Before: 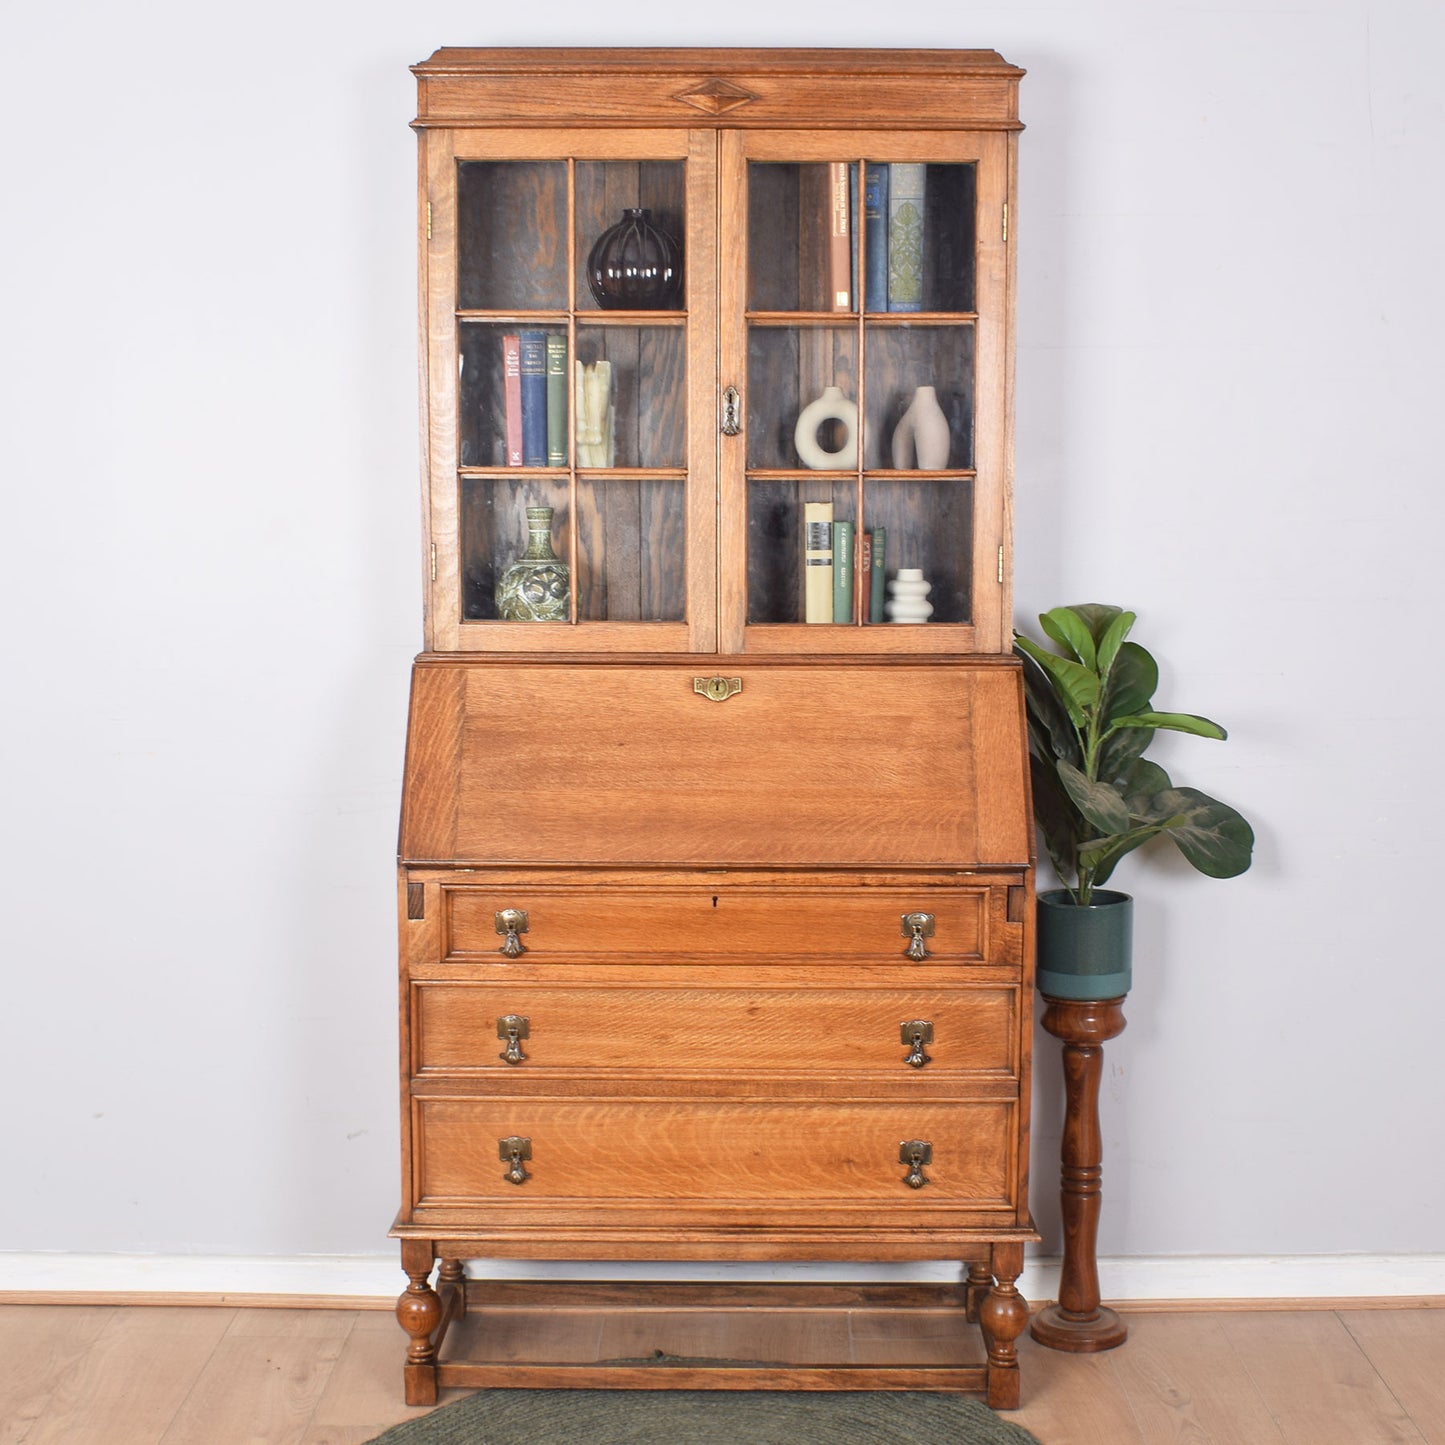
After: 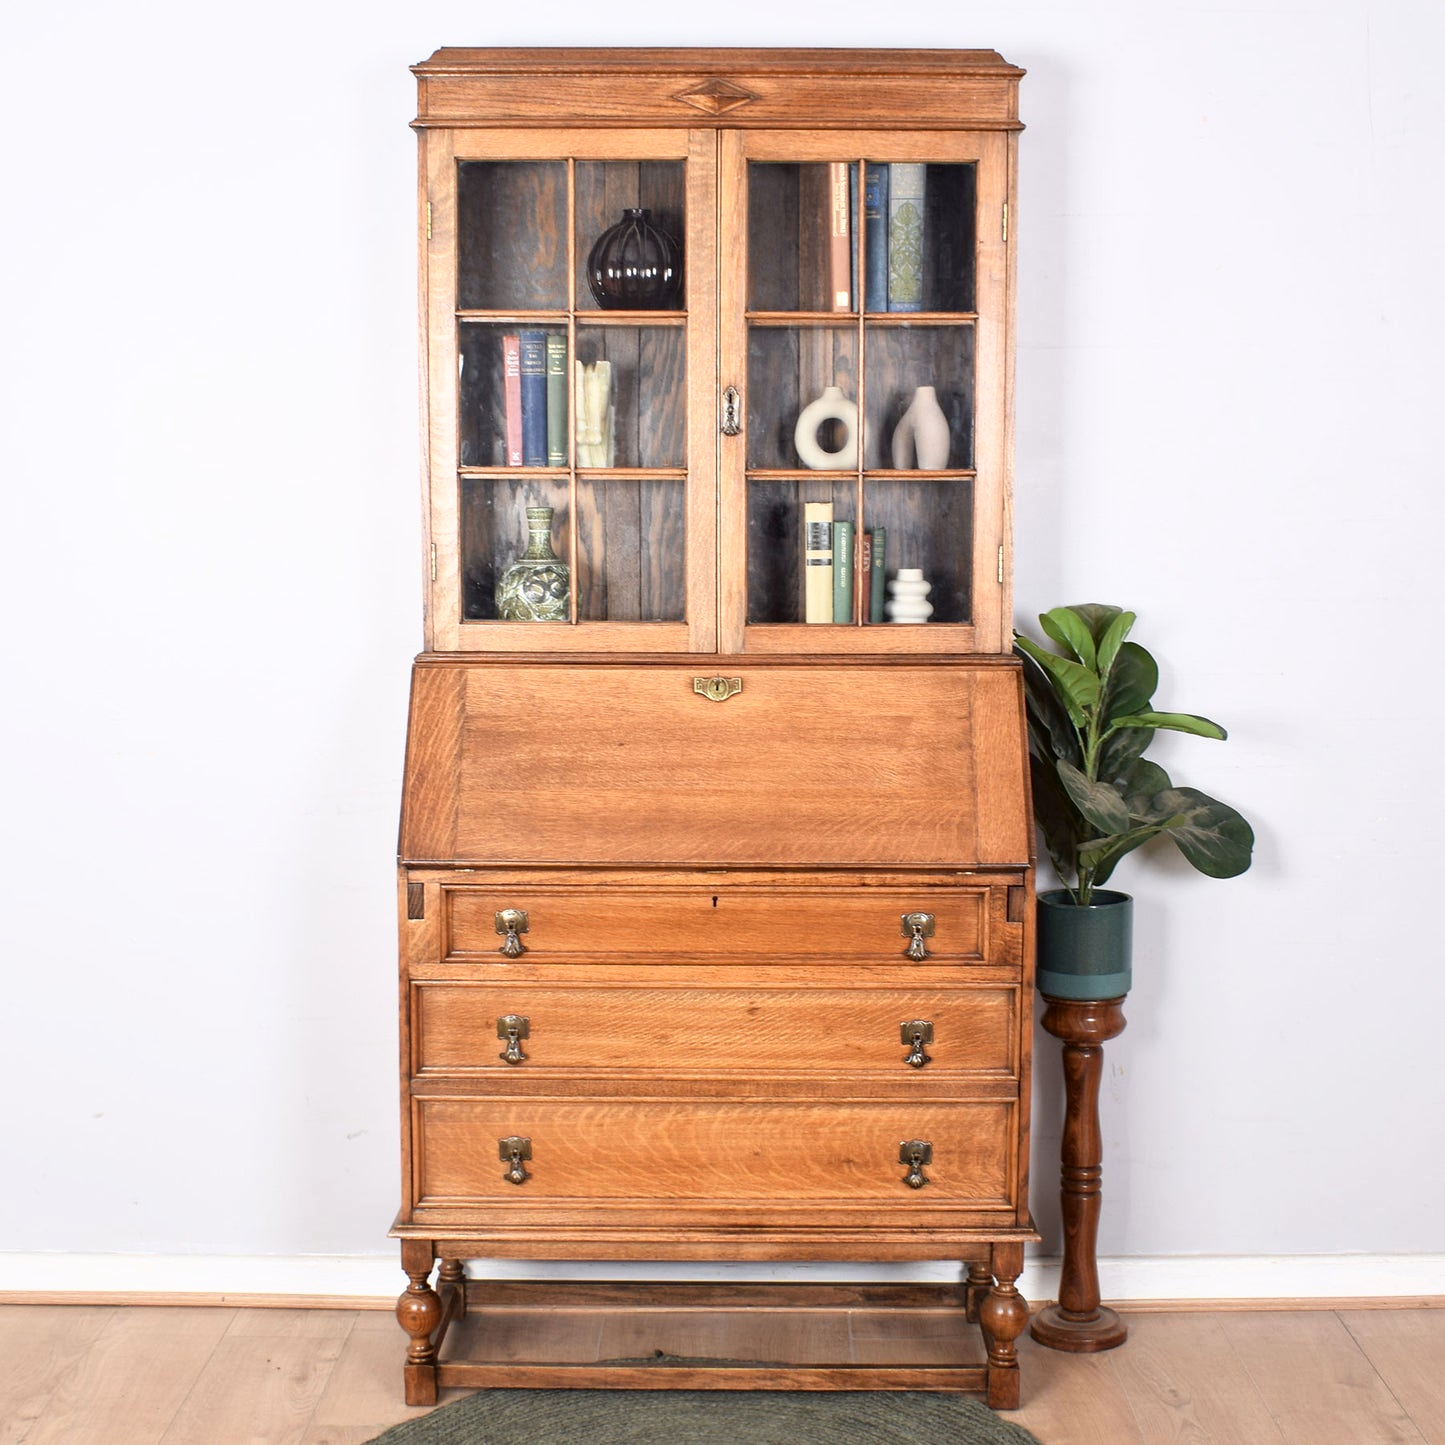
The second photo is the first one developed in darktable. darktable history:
tone curve: curves: ch0 [(0, 0) (0.003, 0.001) (0.011, 0.005) (0.025, 0.011) (0.044, 0.02) (0.069, 0.031) (0.1, 0.045) (0.136, 0.077) (0.177, 0.124) (0.224, 0.181) (0.277, 0.245) (0.335, 0.316) (0.399, 0.393) (0.468, 0.477) (0.543, 0.568) (0.623, 0.666) (0.709, 0.771) (0.801, 0.871) (0.898, 0.965) (1, 1)], color space Lab, independent channels, preserve colors none
